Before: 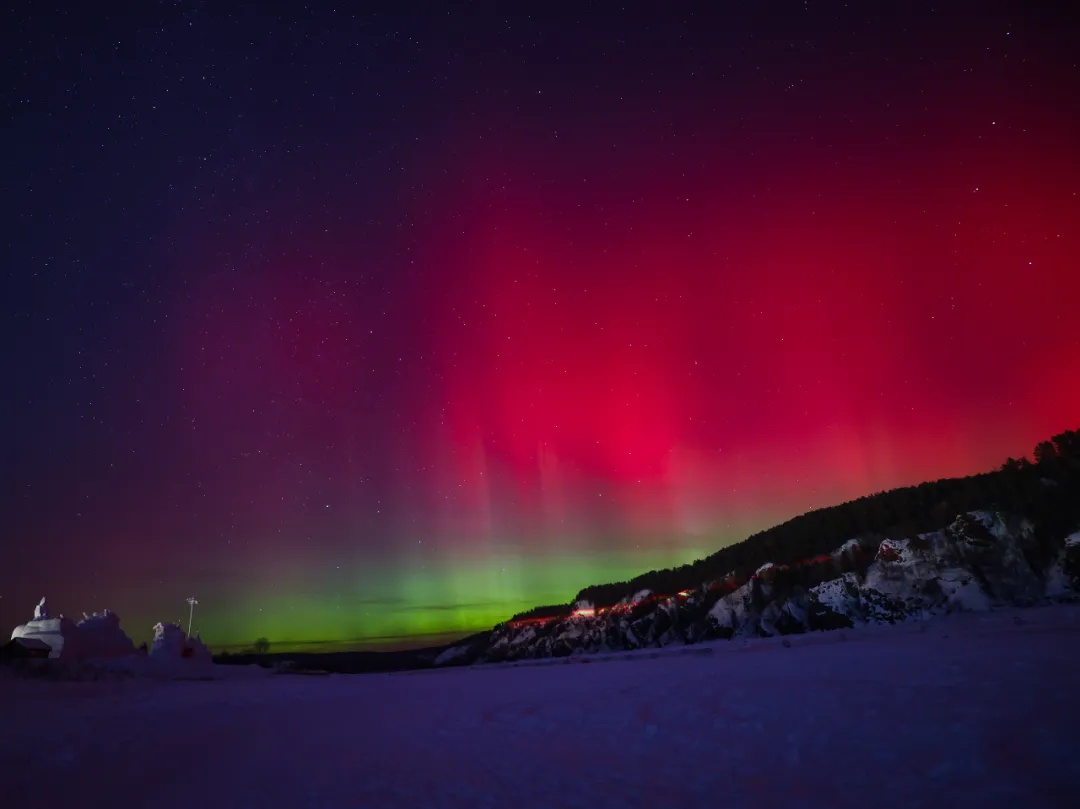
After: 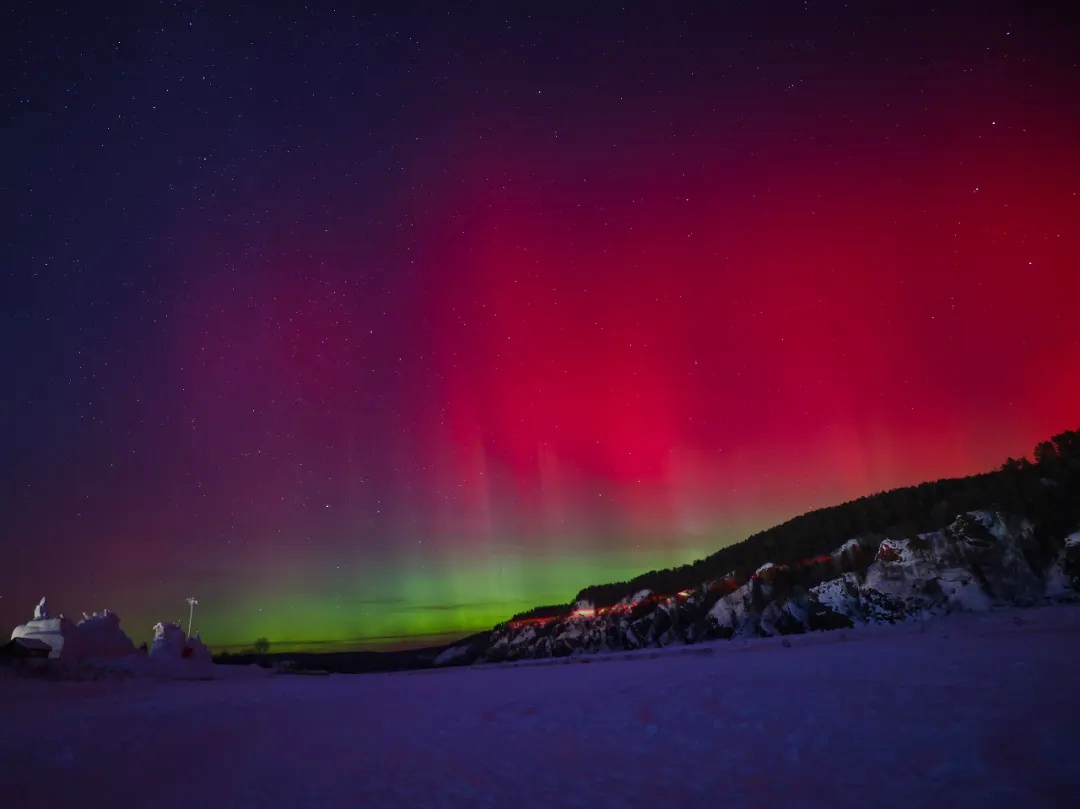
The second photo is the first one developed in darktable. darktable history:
white balance: emerald 1
tone equalizer: -8 EV 0.25 EV, -7 EV 0.417 EV, -6 EV 0.417 EV, -5 EV 0.25 EV, -3 EV -0.25 EV, -2 EV -0.417 EV, -1 EV -0.417 EV, +0 EV -0.25 EV, edges refinement/feathering 500, mask exposure compensation -1.57 EV, preserve details guided filter
